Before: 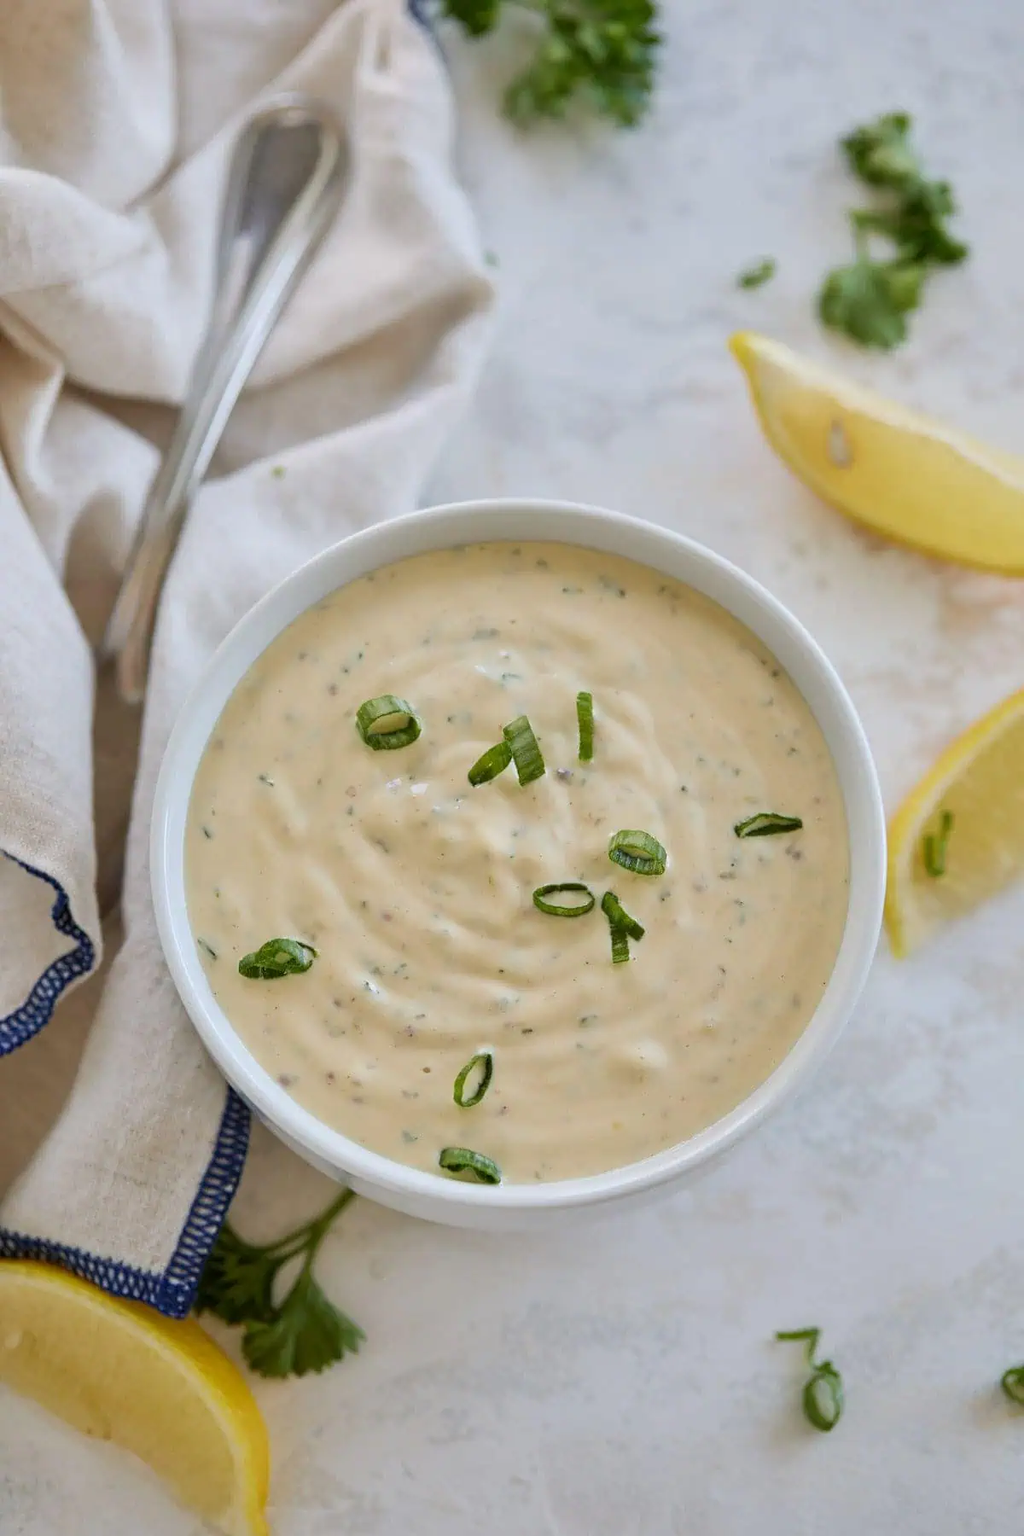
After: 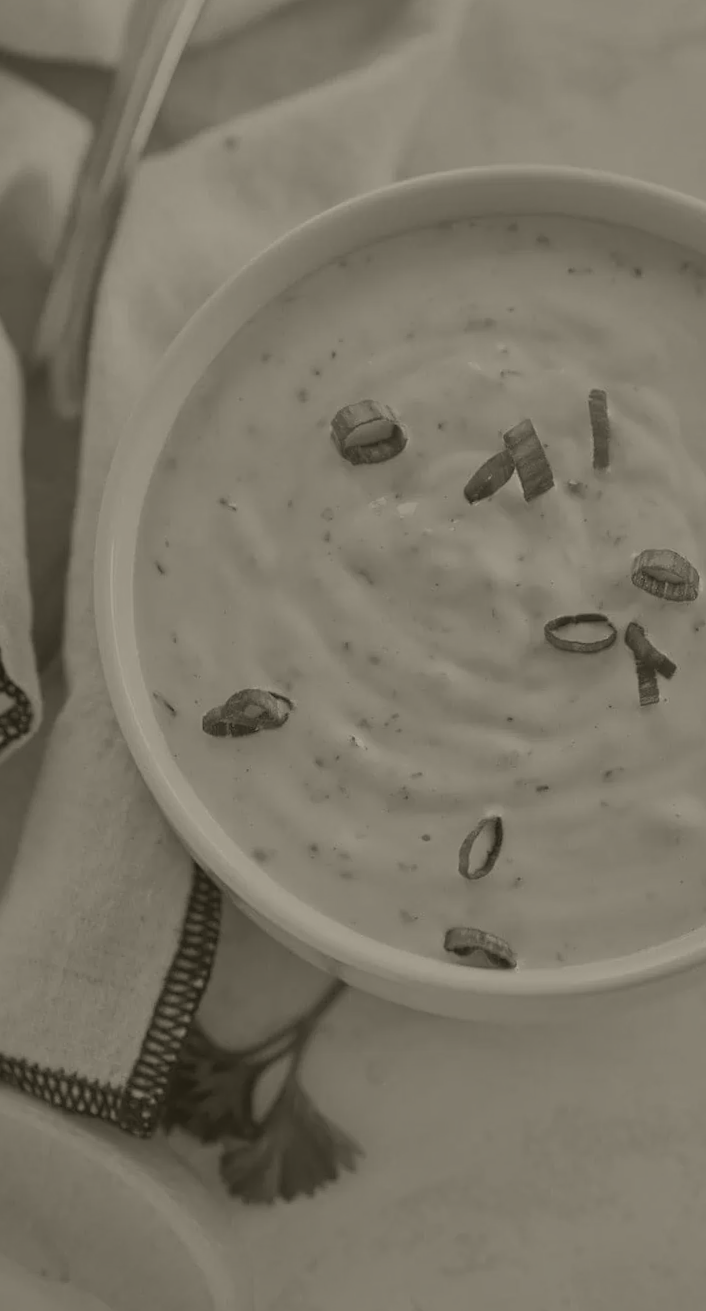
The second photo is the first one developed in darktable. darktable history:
shadows and highlights: shadows 35, highlights -35, soften with gaussian
crop: left 8.966%, top 23.852%, right 34.699%, bottom 4.703%
rotate and perspective: rotation -1.75°, automatic cropping off
colorize: hue 41.44°, saturation 22%, source mix 60%, lightness 10.61%
